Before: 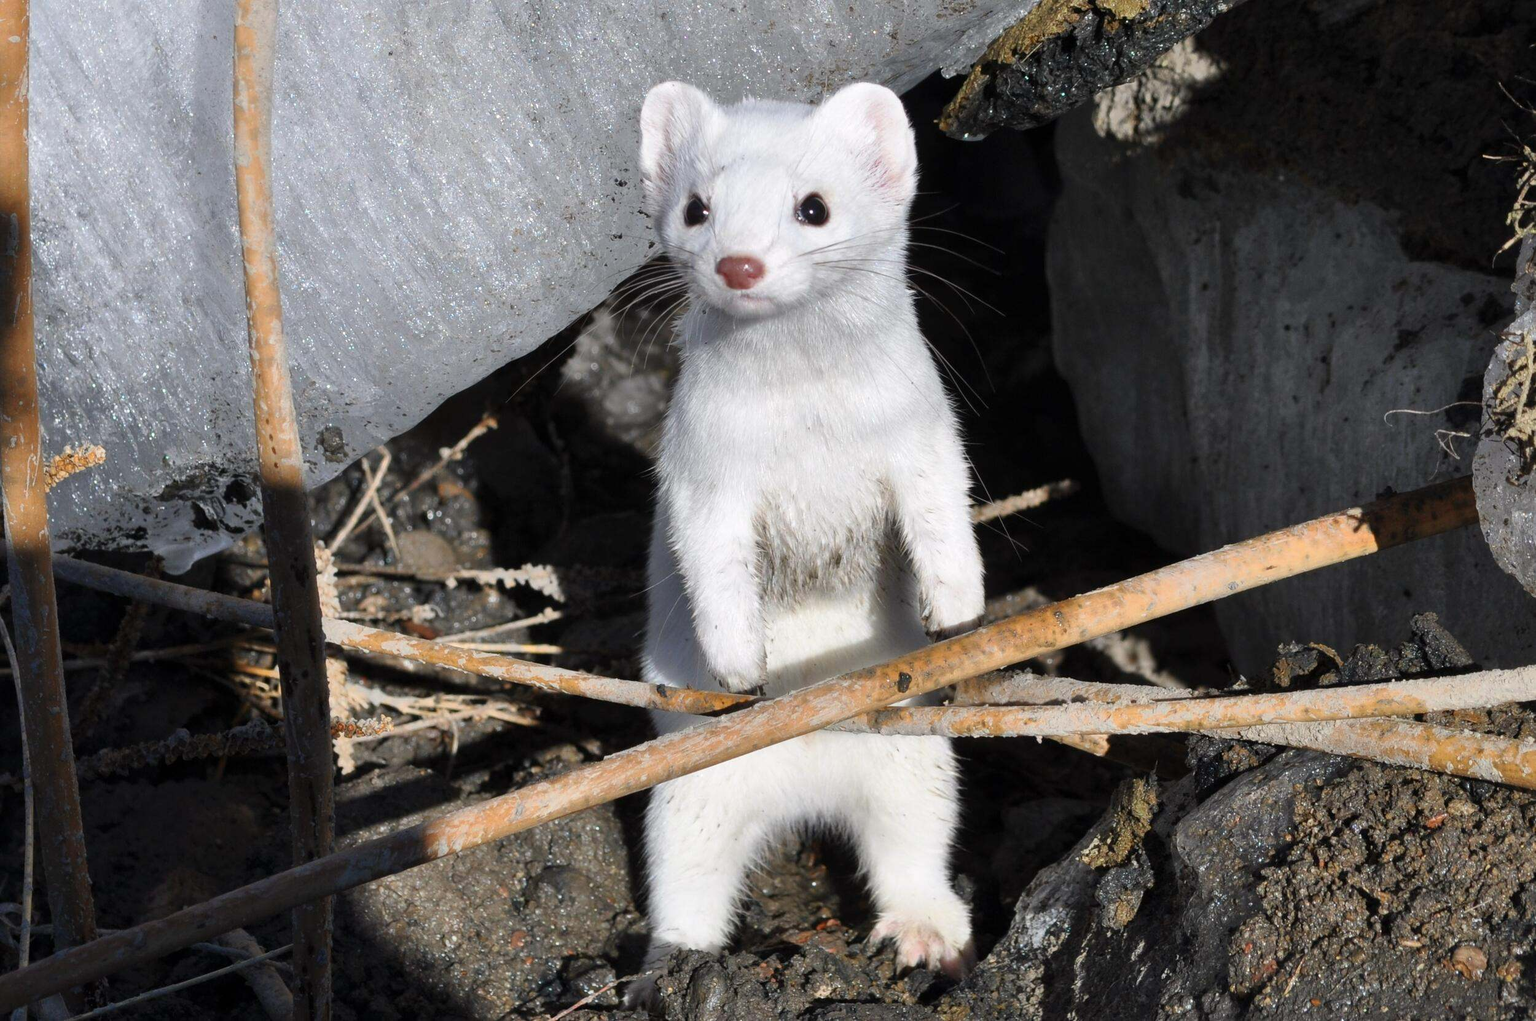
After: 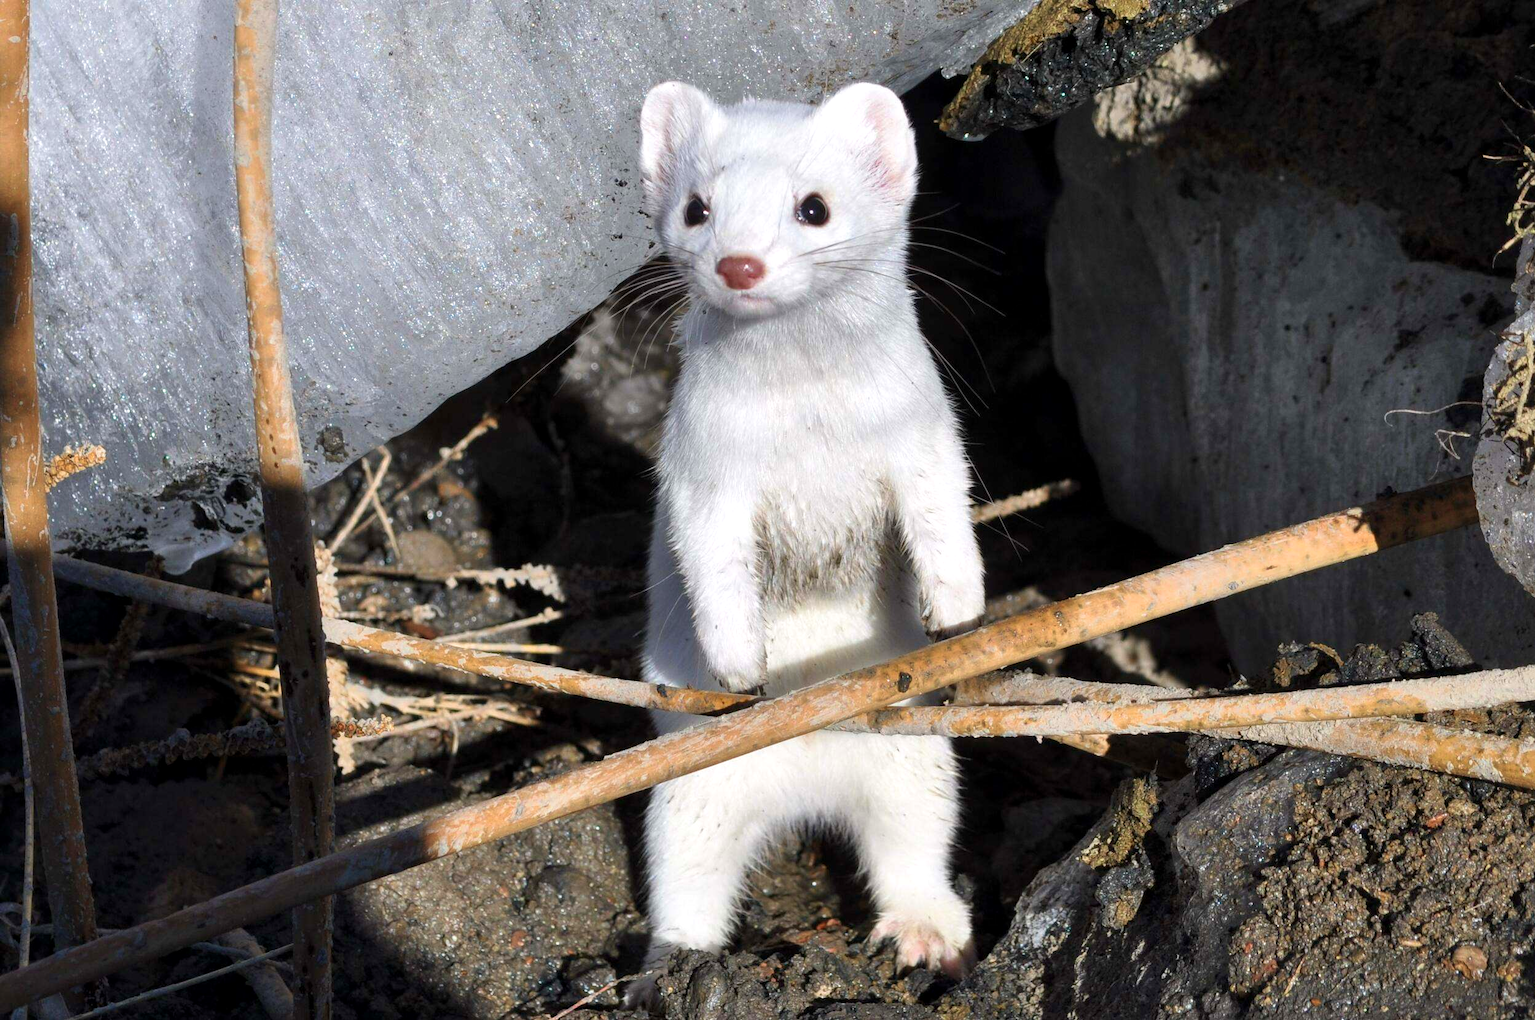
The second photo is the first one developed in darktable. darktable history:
exposure: exposure 0.127 EV, compensate highlight preservation false
velvia: on, module defaults
local contrast: highlights 100%, shadows 100%, detail 120%, midtone range 0.2
